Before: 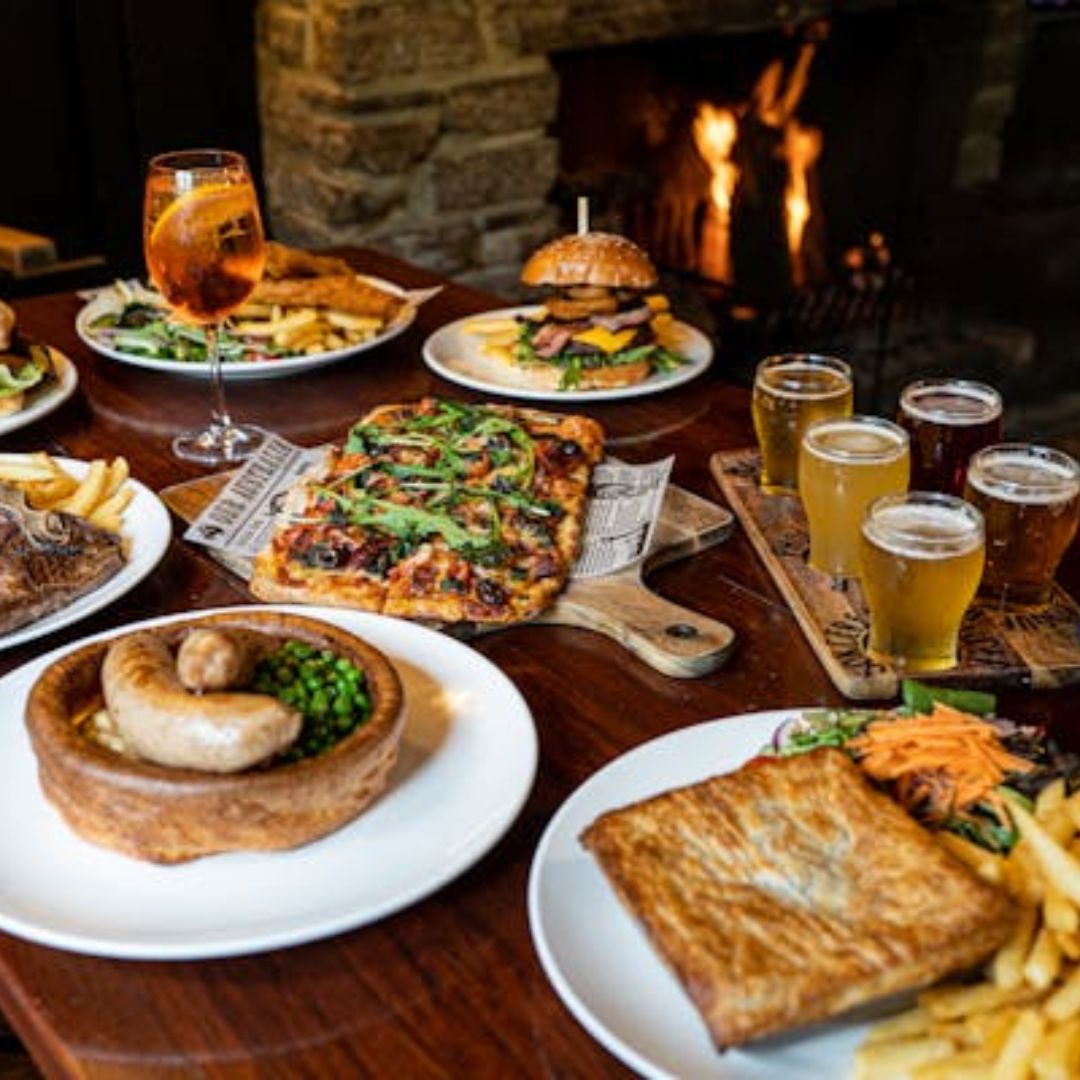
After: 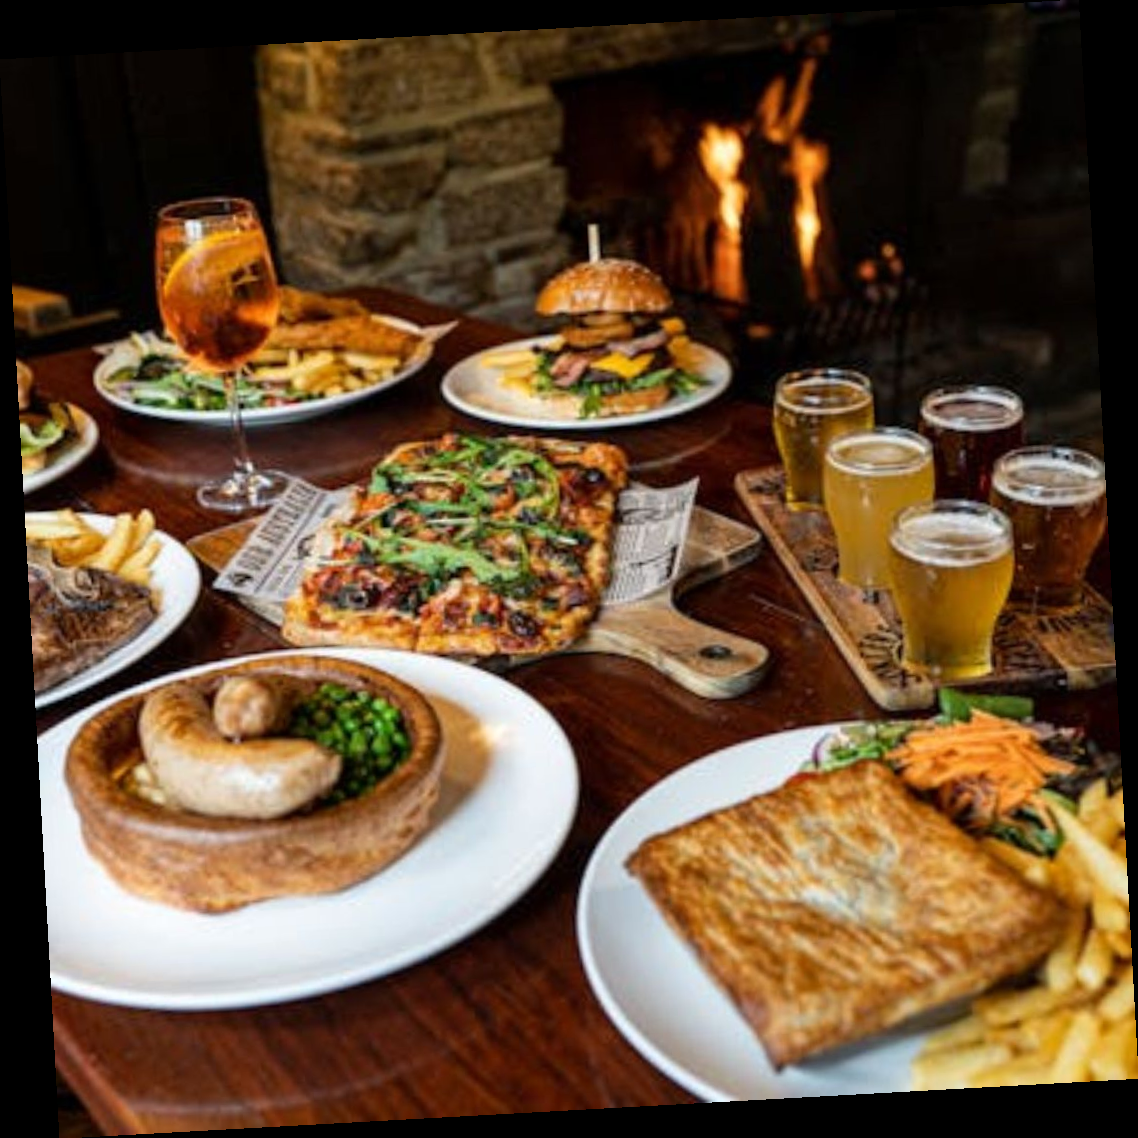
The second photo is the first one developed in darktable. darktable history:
rotate and perspective: rotation -3.18°, automatic cropping off
